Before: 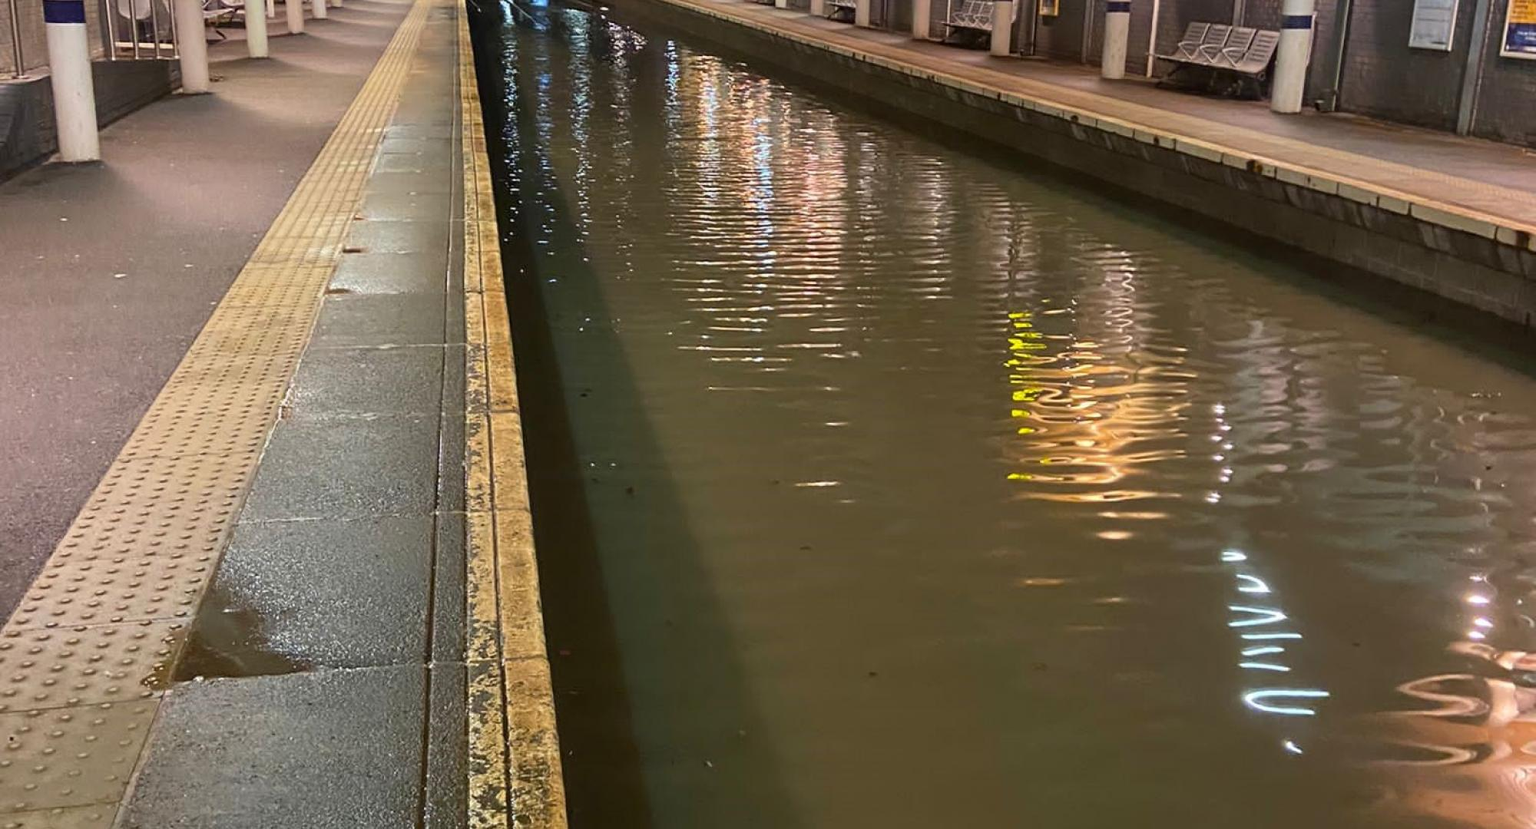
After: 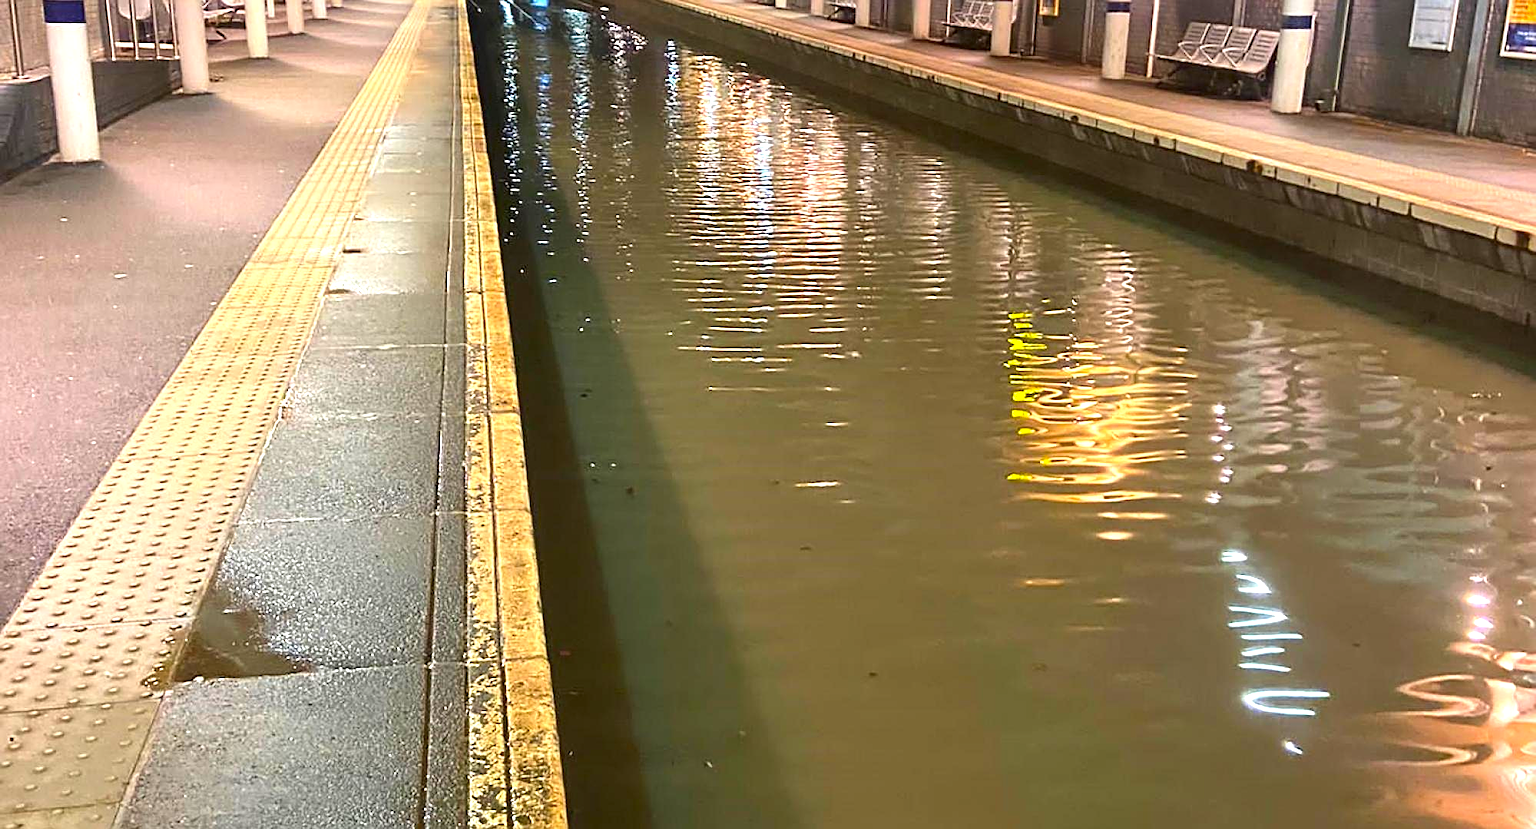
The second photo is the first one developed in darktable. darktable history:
exposure: black level correction 0, exposure 1 EV, compensate highlight preservation false
sharpen: on, module defaults
contrast brightness saturation: contrast 0.08, saturation 0.2
